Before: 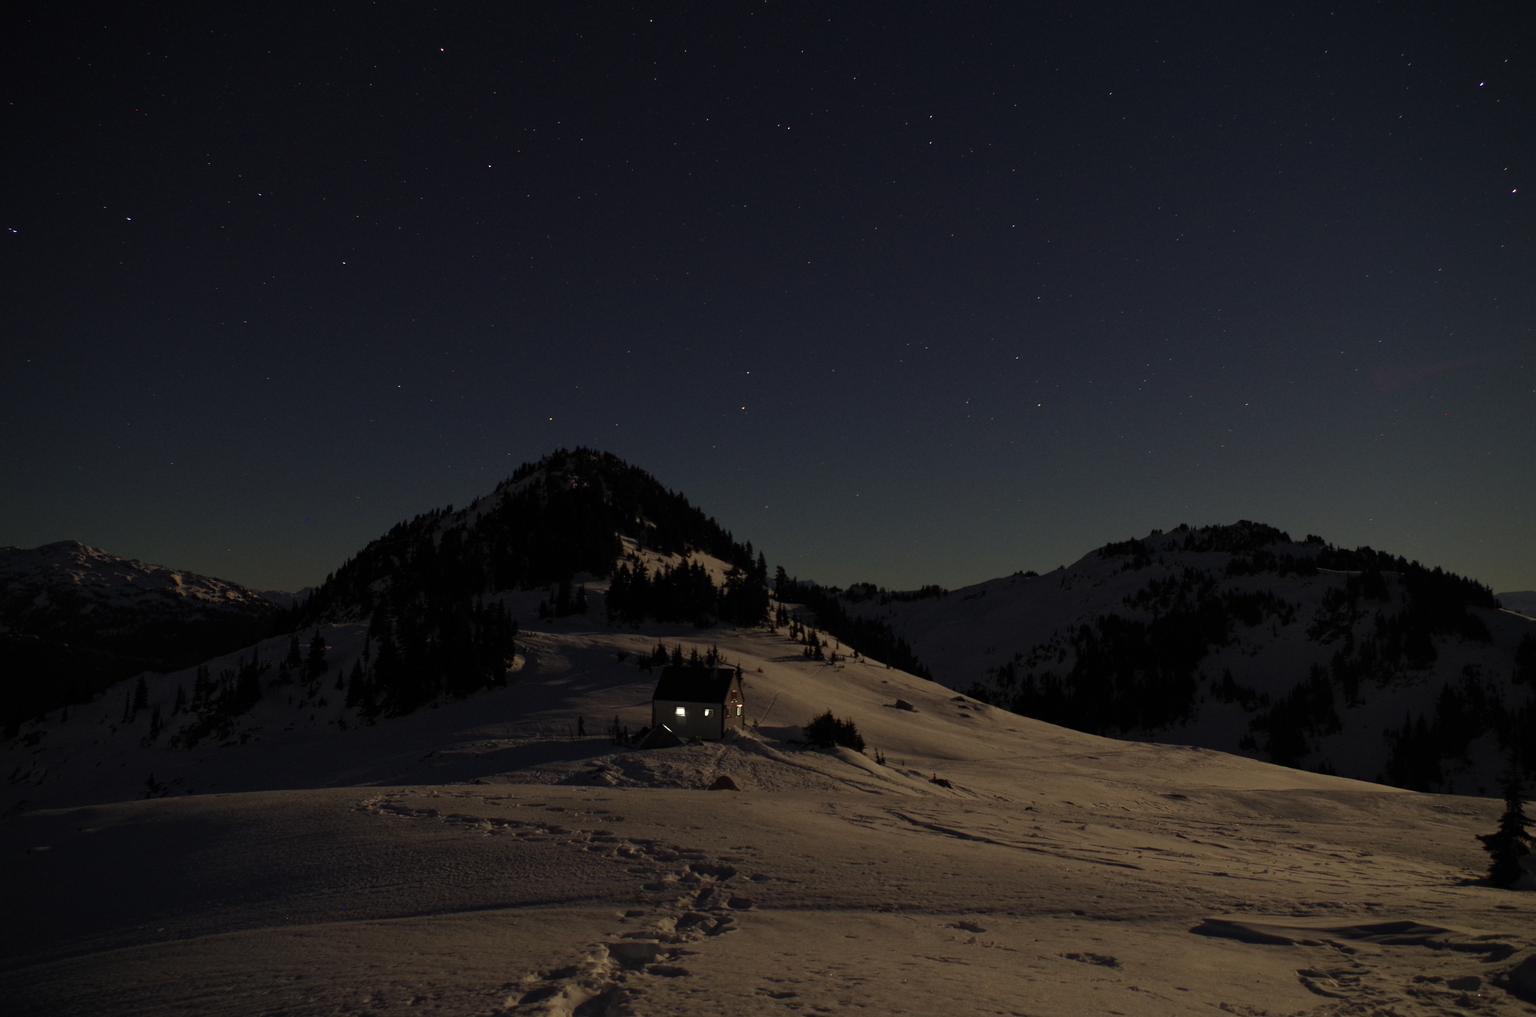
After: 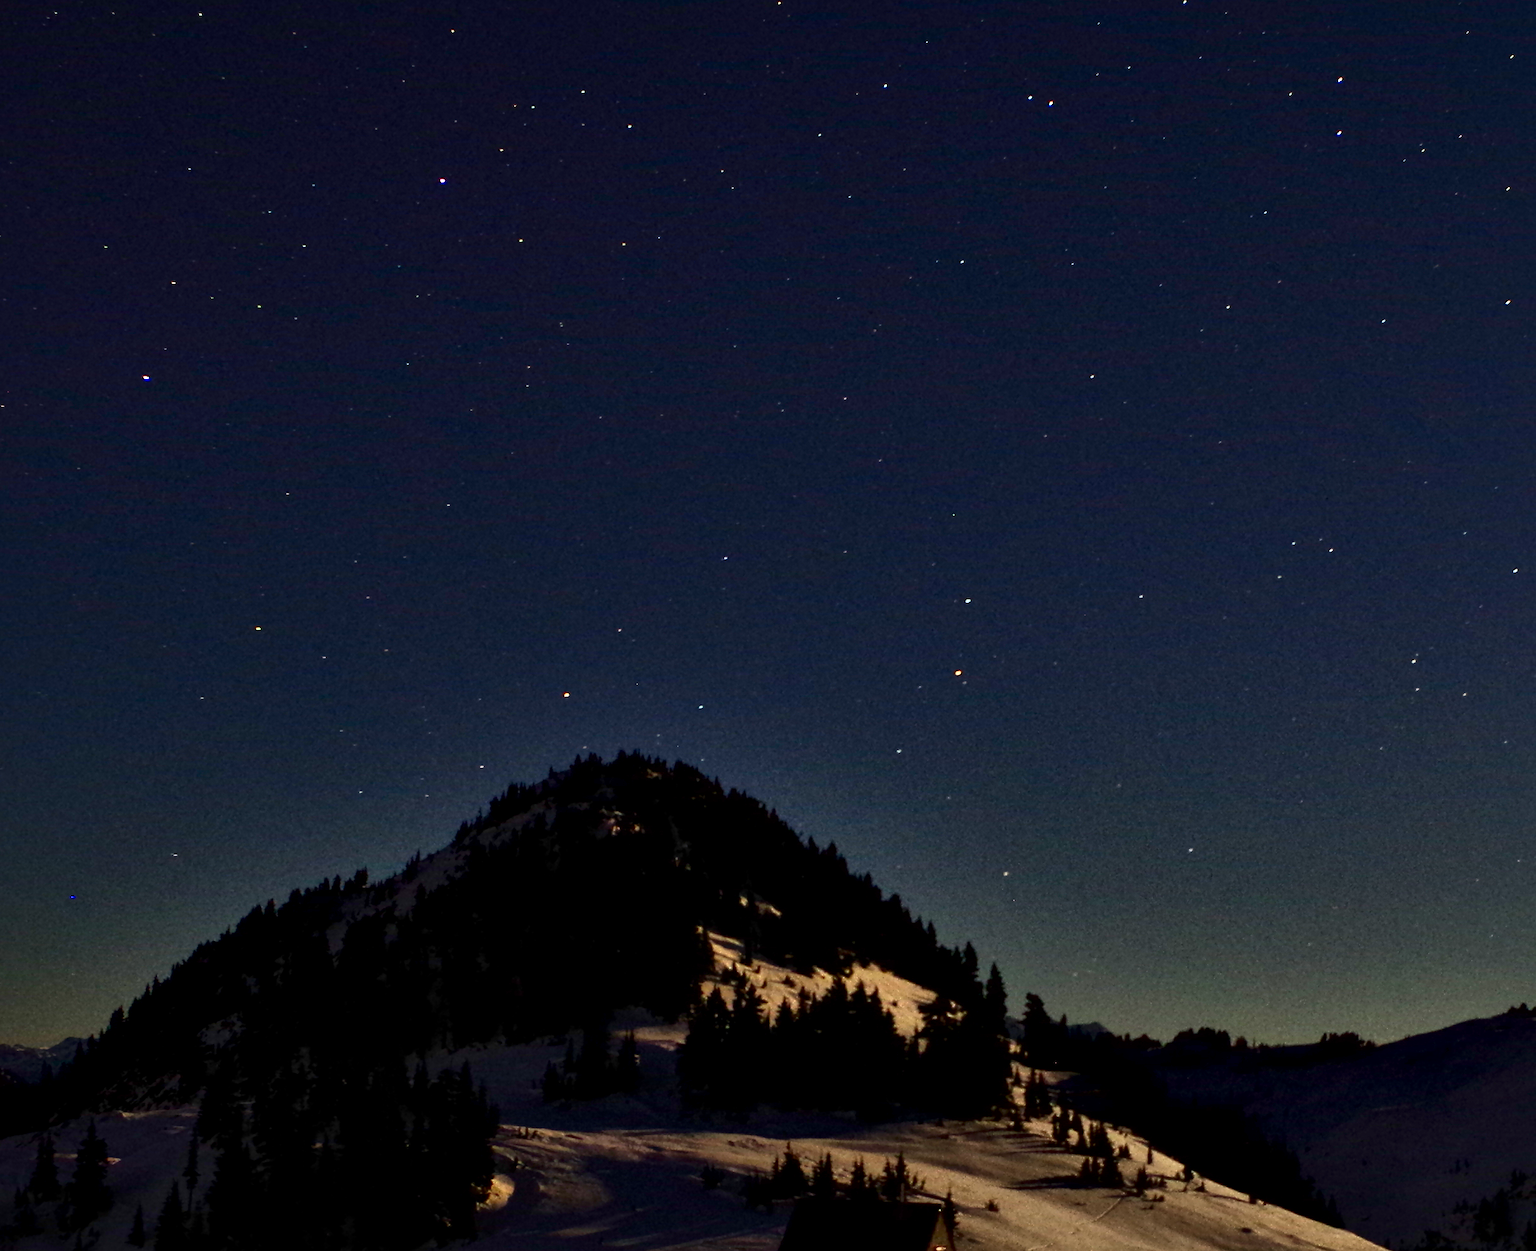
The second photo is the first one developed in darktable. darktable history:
crop: left 17.747%, top 7.651%, right 33.102%, bottom 31.846%
exposure: black level correction 0.001, exposure 0.499 EV, compensate exposure bias true, compensate highlight preservation false
shadows and highlights: white point adjustment 0.048, soften with gaussian
local contrast: mode bilateral grid, contrast 99, coarseness 99, detail 165%, midtone range 0.2
contrast brightness saturation: contrast 0.403, brightness 0.041, saturation 0.254
